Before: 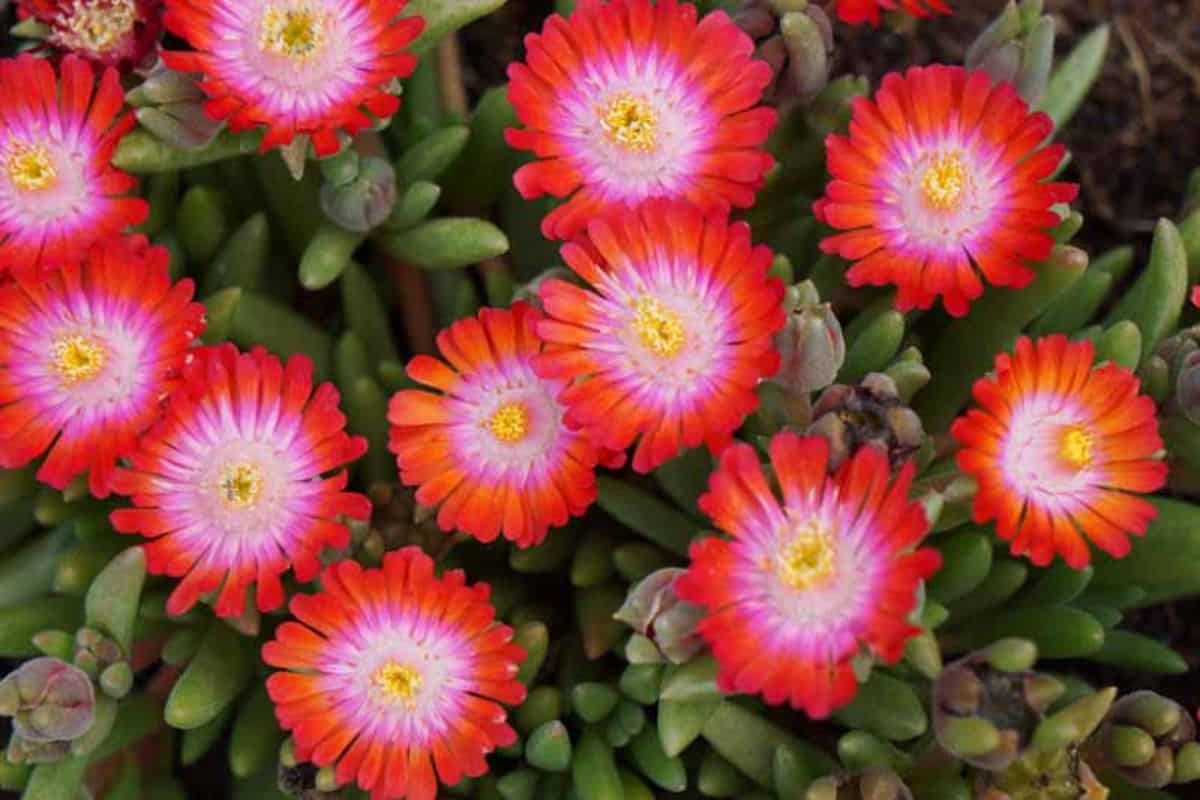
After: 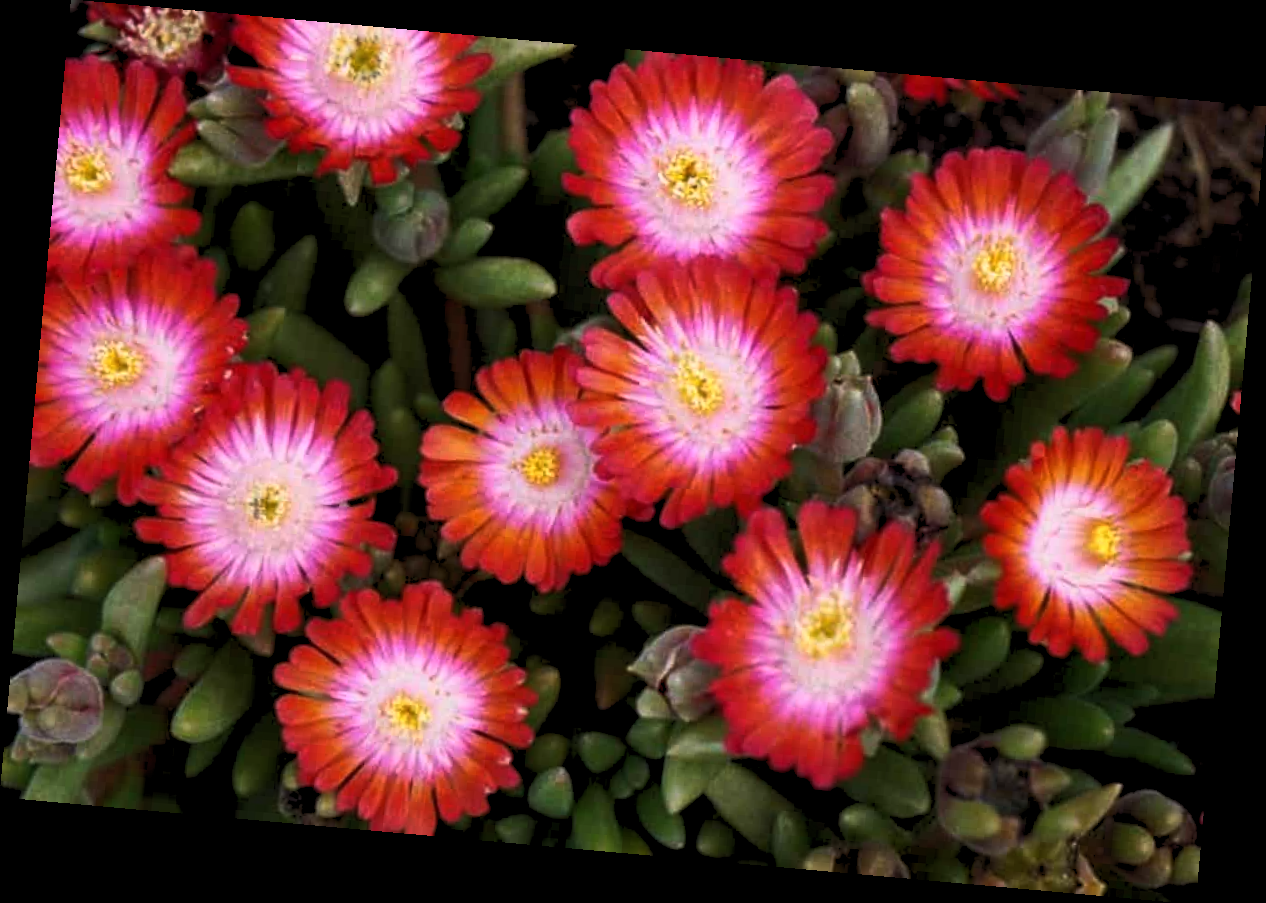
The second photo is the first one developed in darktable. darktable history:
rgb levels: preserve colors sum RGB, levels [[0.038, 0.433, 0.934], [0, 0.5, 1], [0, 0.5, 1]]
tone curve: curves: ch0 [(0, 0) (0.56, 0.467) (0.846, 0.934) (1, 1)]
rotate and perspective: rotation 5.12°, automatic cropping off
